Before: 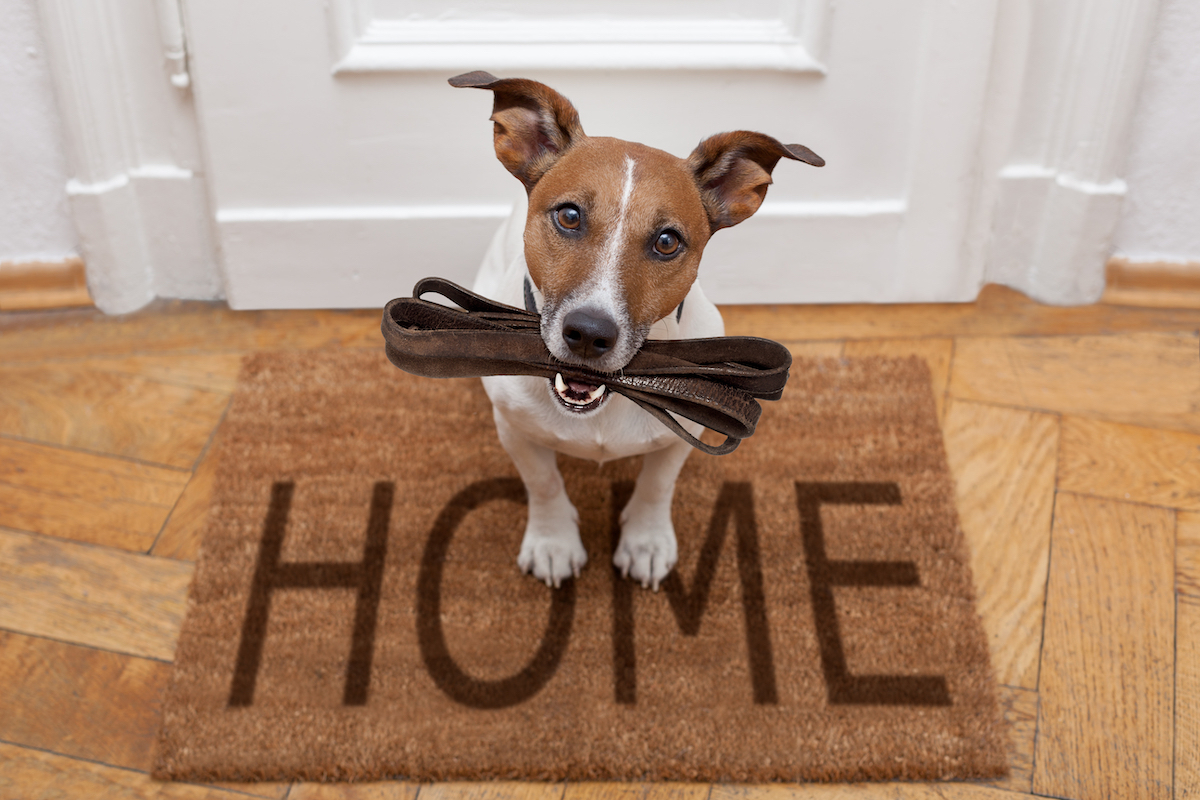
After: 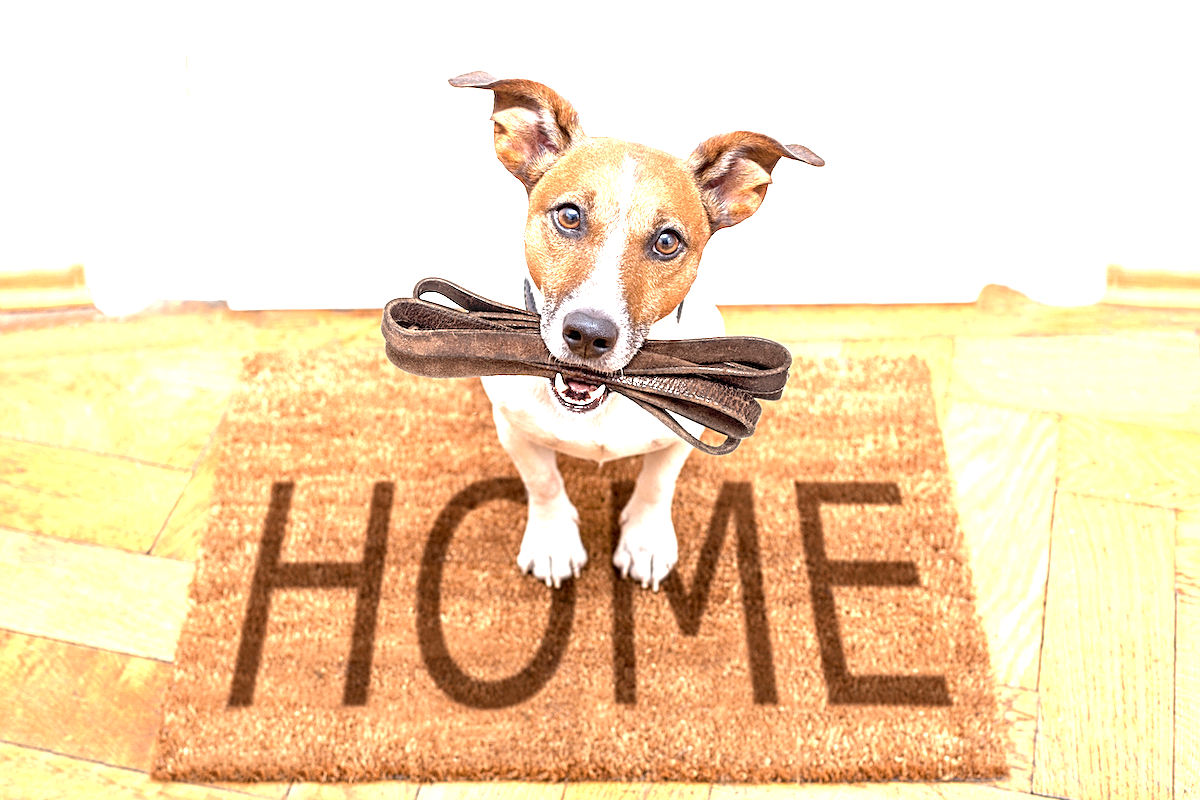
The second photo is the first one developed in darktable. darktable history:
sharpen: on, module defaults
local contrast: on, module defaults
exposure: black level correction 0.001, exposure 2 EV, compensate highlight preservation false
